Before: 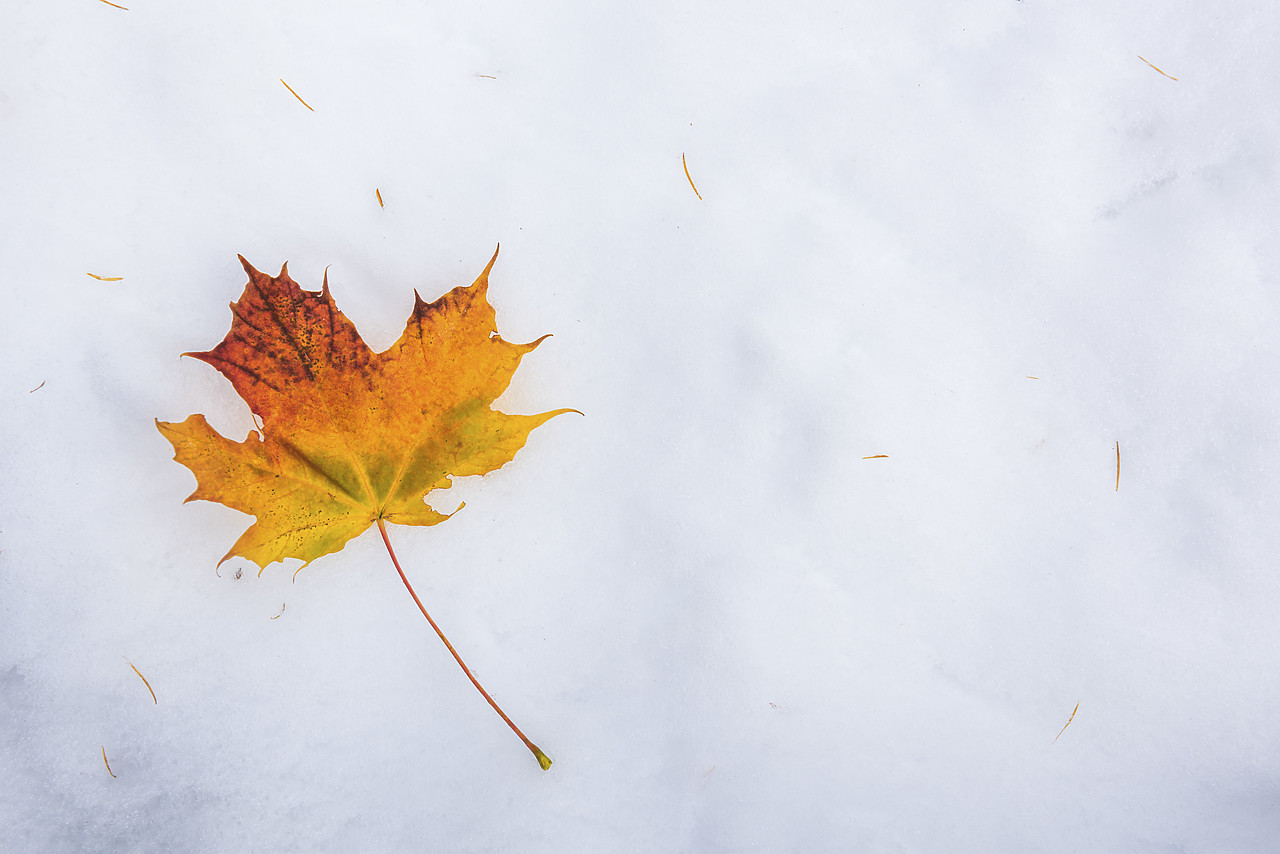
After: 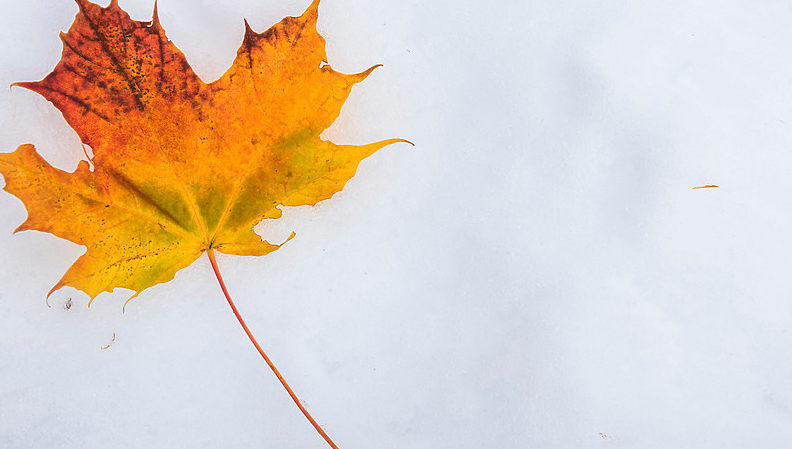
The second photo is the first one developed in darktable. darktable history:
crop: left 13.32%, top 31.679%, right 24.75%, bottom 15.678%
